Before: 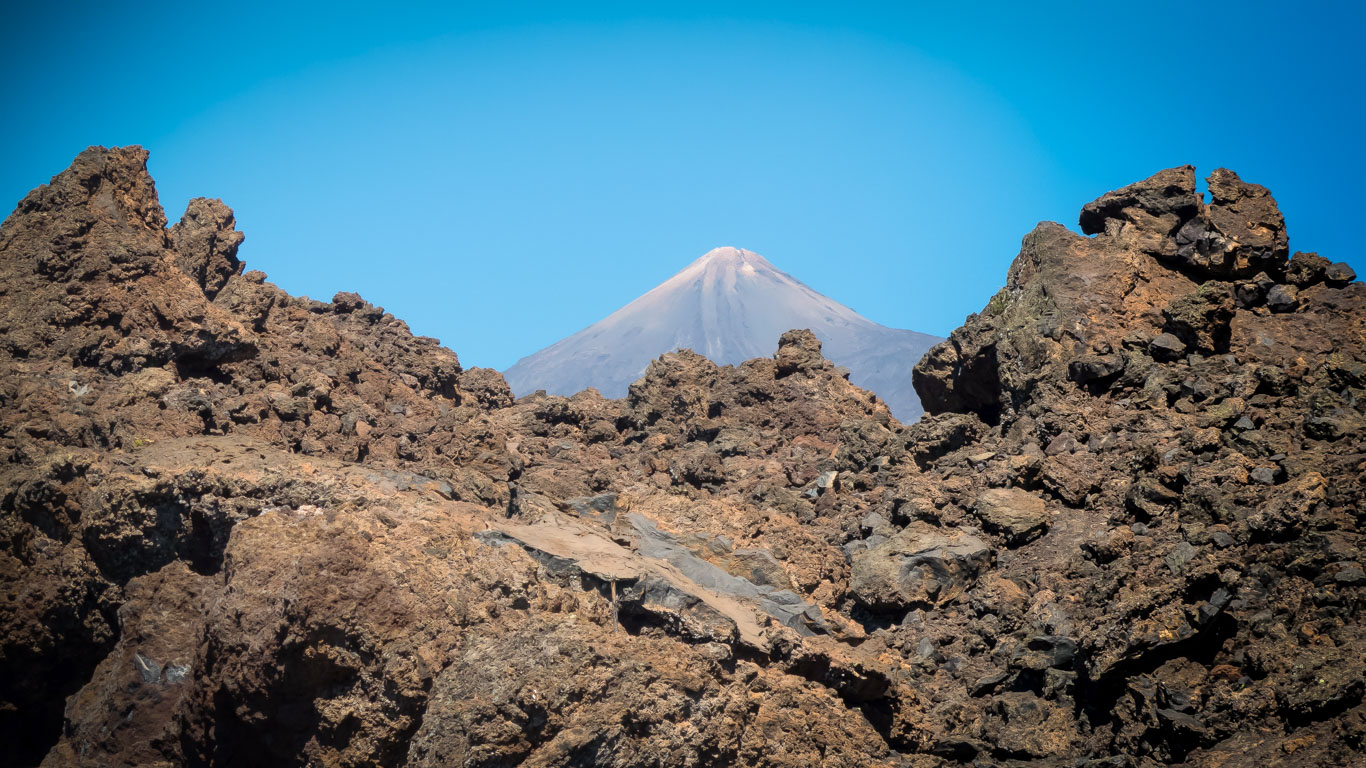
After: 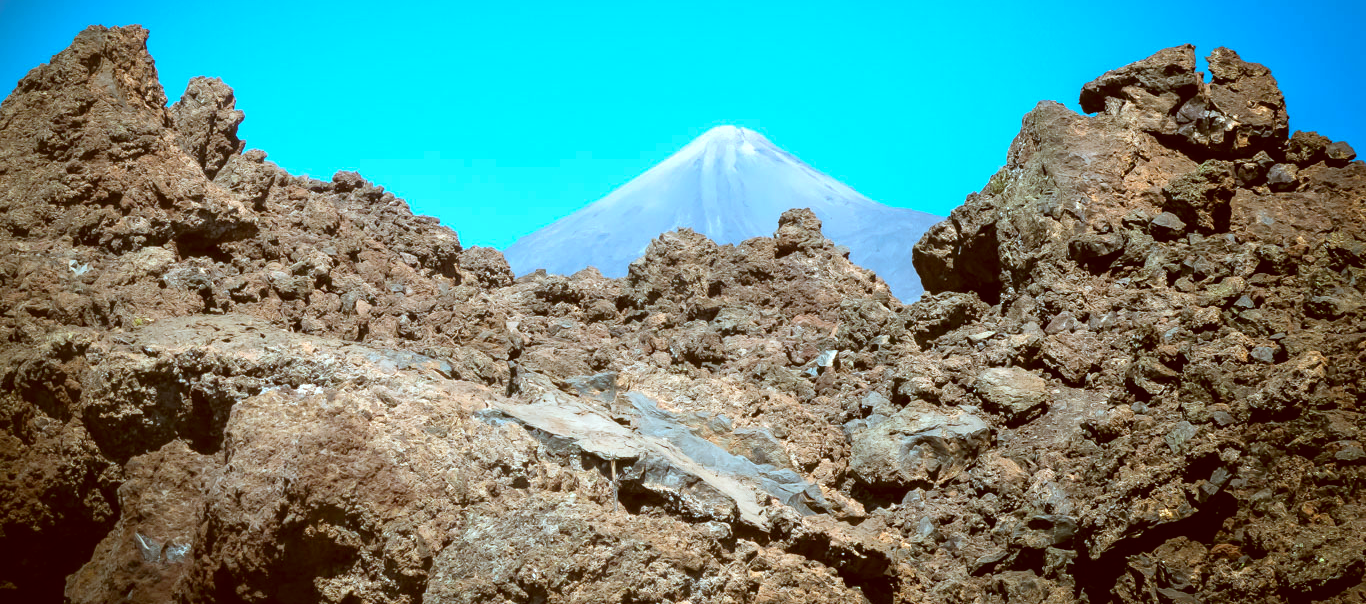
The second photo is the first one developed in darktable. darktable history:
color correction: highlights a* -14.62, highlights b* -16.22, shadows a* 10.12, shadows b* 29.4
white balance: red 0.984, blue 1.059
crop and rotate: top 15.774%, bottom 5.506%
exposure: exposure 0.6 EV, compensate highlight preservation false
